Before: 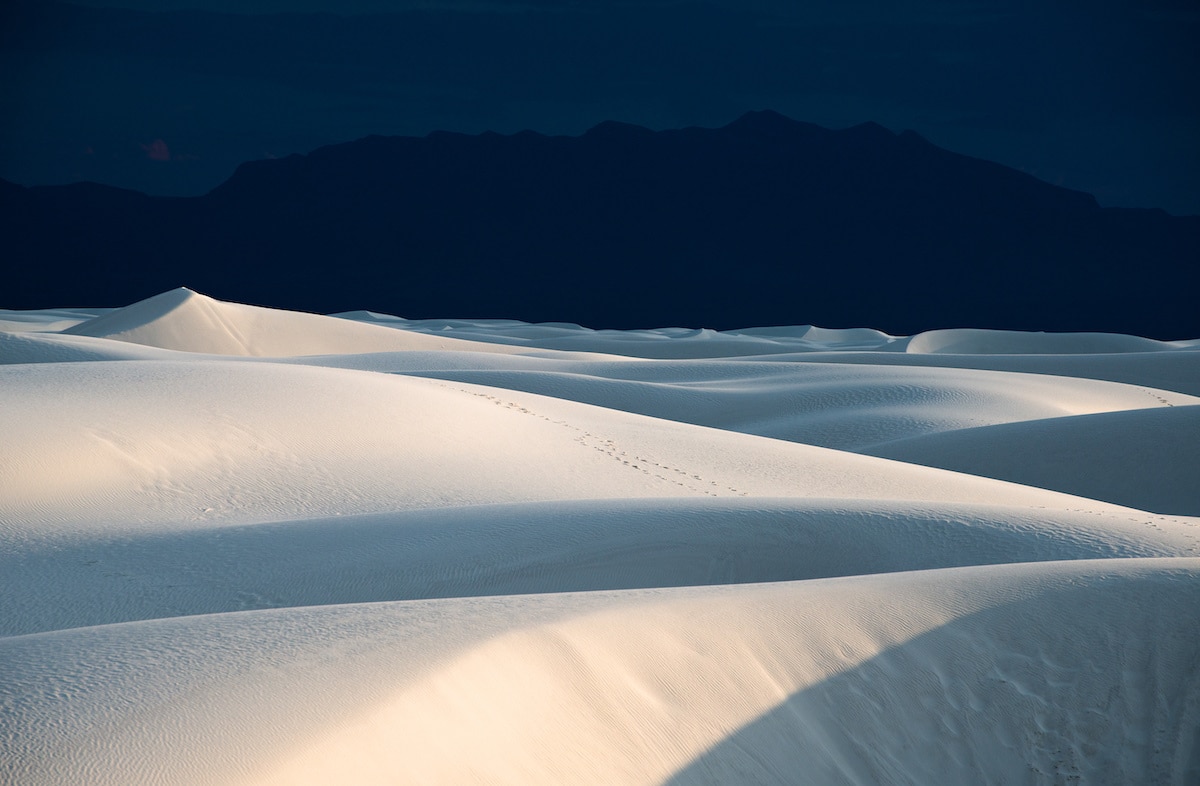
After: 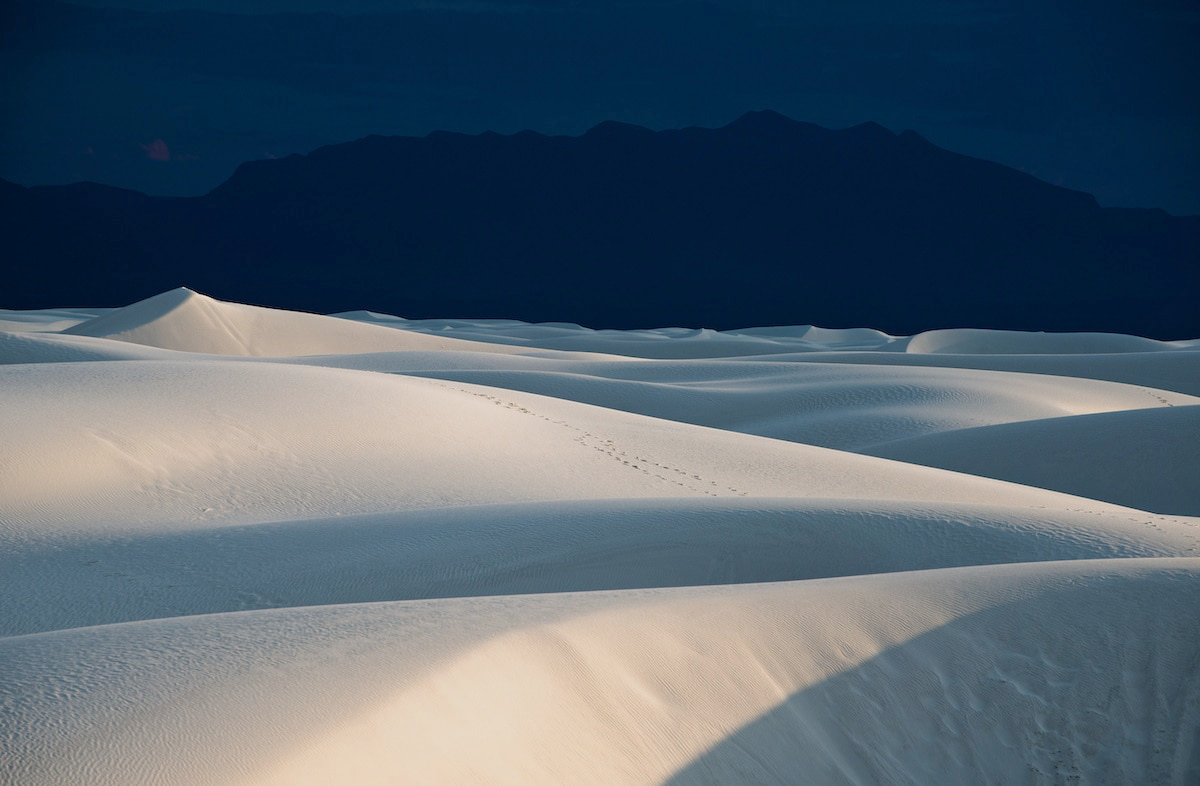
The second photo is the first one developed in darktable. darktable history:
shadows and highlights: shadows 0, highlights 40
tone equalizer: -8 EV 0.25 EV, -7 EV 0.417 EV, -6 EV 0.417 EV, -5 EV 0.25 EV, -3 EV -0.25 EV, -2 EV -0.417 EV, -1 EV -0.417 EV, +0 EV -0.25 EV, edges refinement/feathering 500, mask exposure compensation -1.57 EV, preserve details guided filter
